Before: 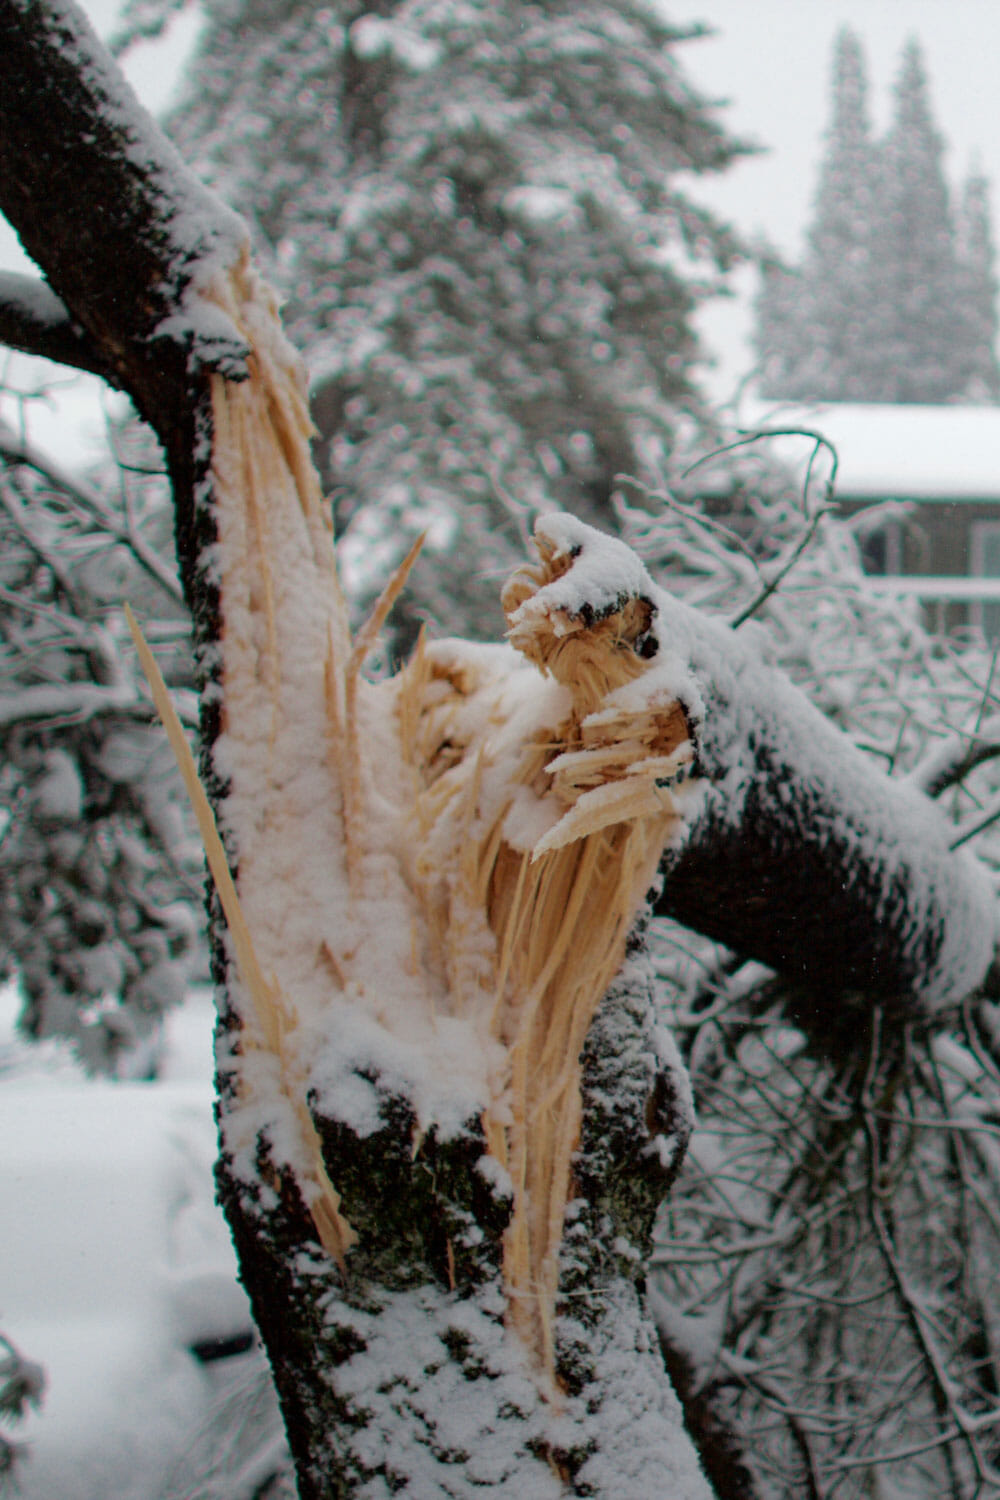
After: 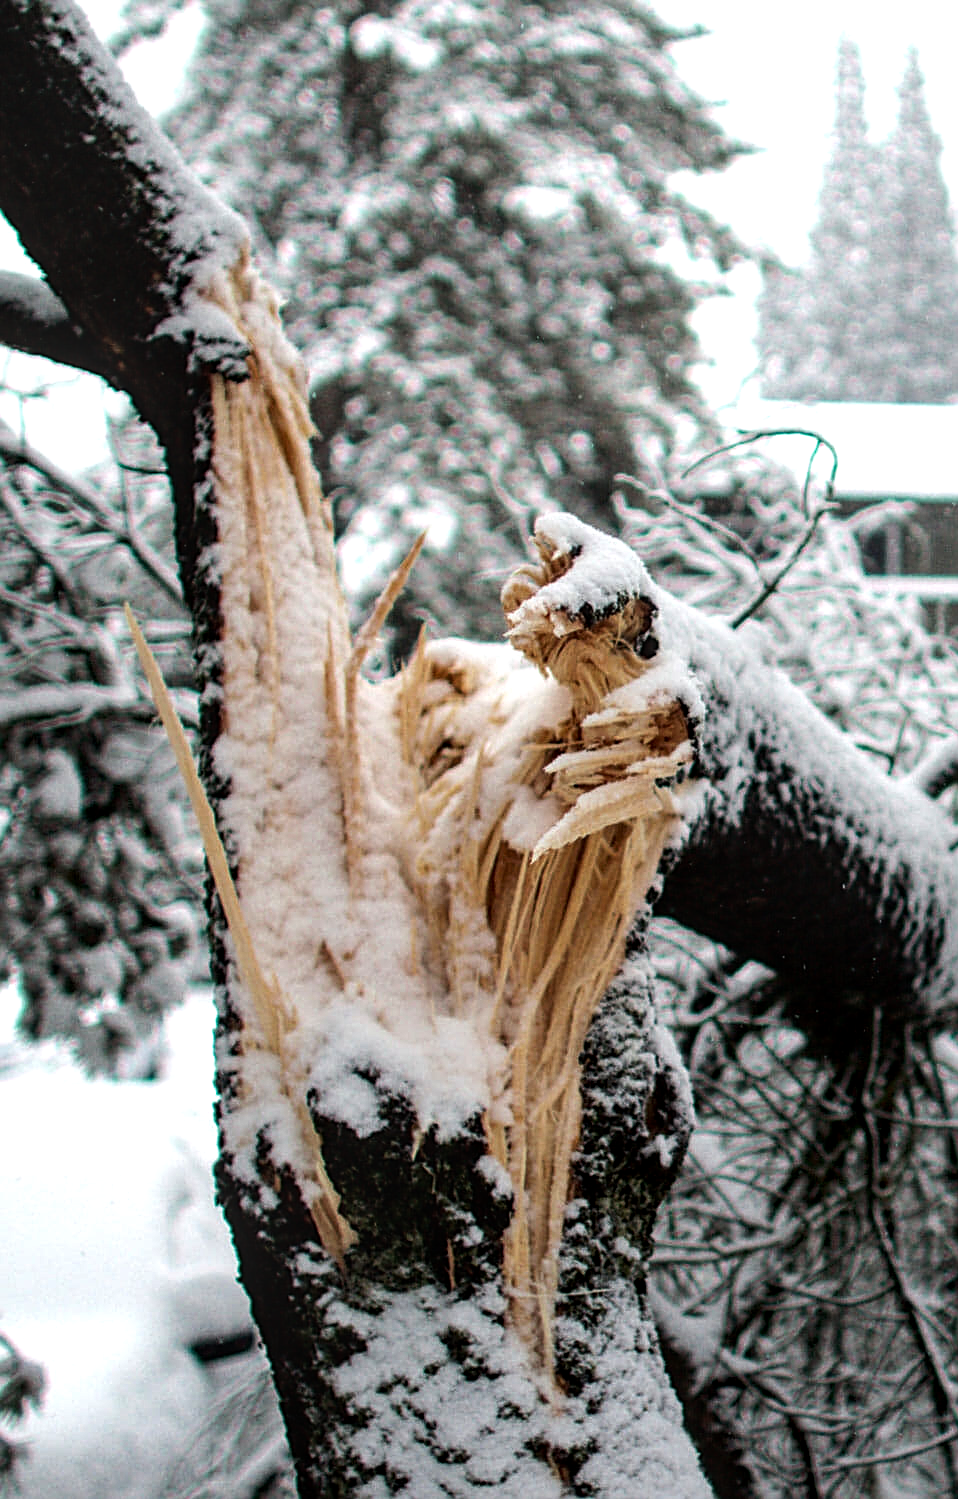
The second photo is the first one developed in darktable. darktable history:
crop: right 4.126%, bottom 0.031%
sharpen: on, module defaults
tone equalizer: -8 EV -1.08 EV, -7 EV -1.01 EV, -6 EV -0.867 EV, -5 EV -0.578 EV, -3 EV 0.578 EV, -2 EV 0.867 EV, -1 EV 1.01 EV, +0 EV 1.08 EV, edges refinement/feathering 500, mask exposure compensation -1.57 EV, preserve details no
local contrast: on, module defaults
